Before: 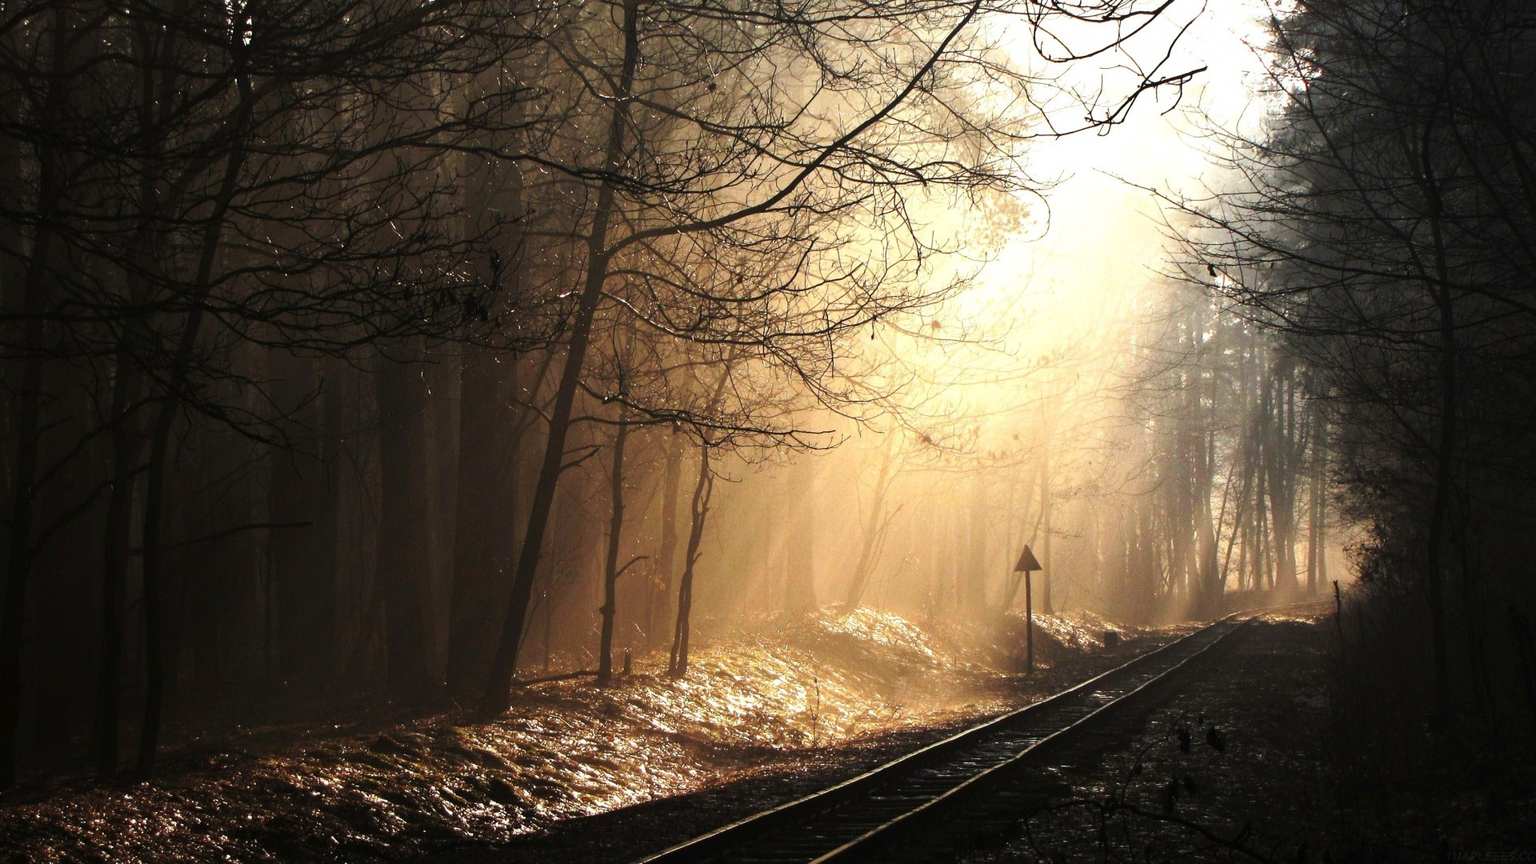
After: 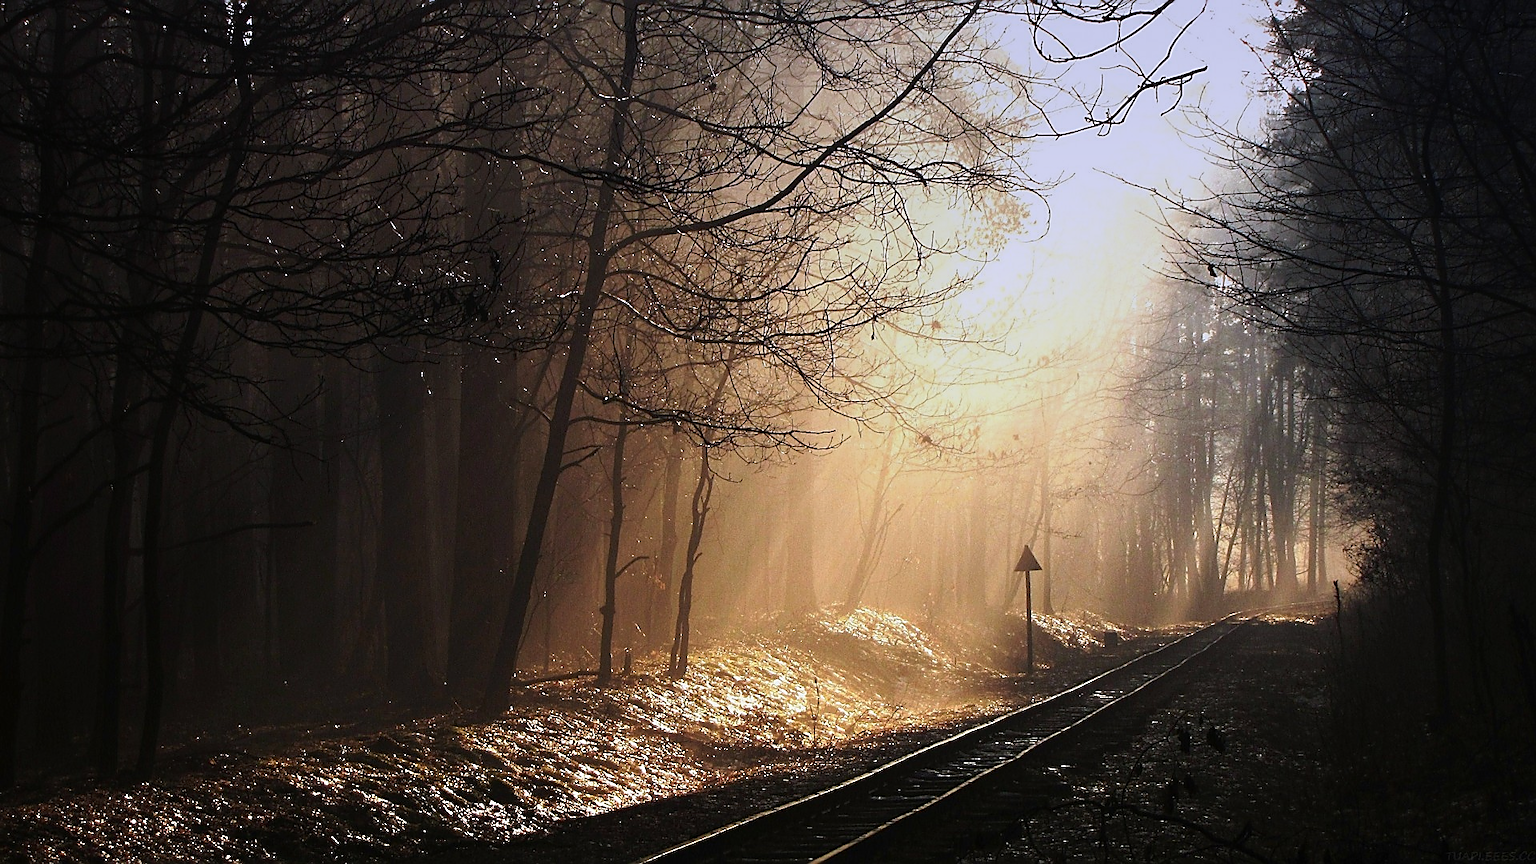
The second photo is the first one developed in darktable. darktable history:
graduated density: hue 238.83°, saturation 50%
sharpen: radius 1.4, amount 1.25, threshold 0.7
